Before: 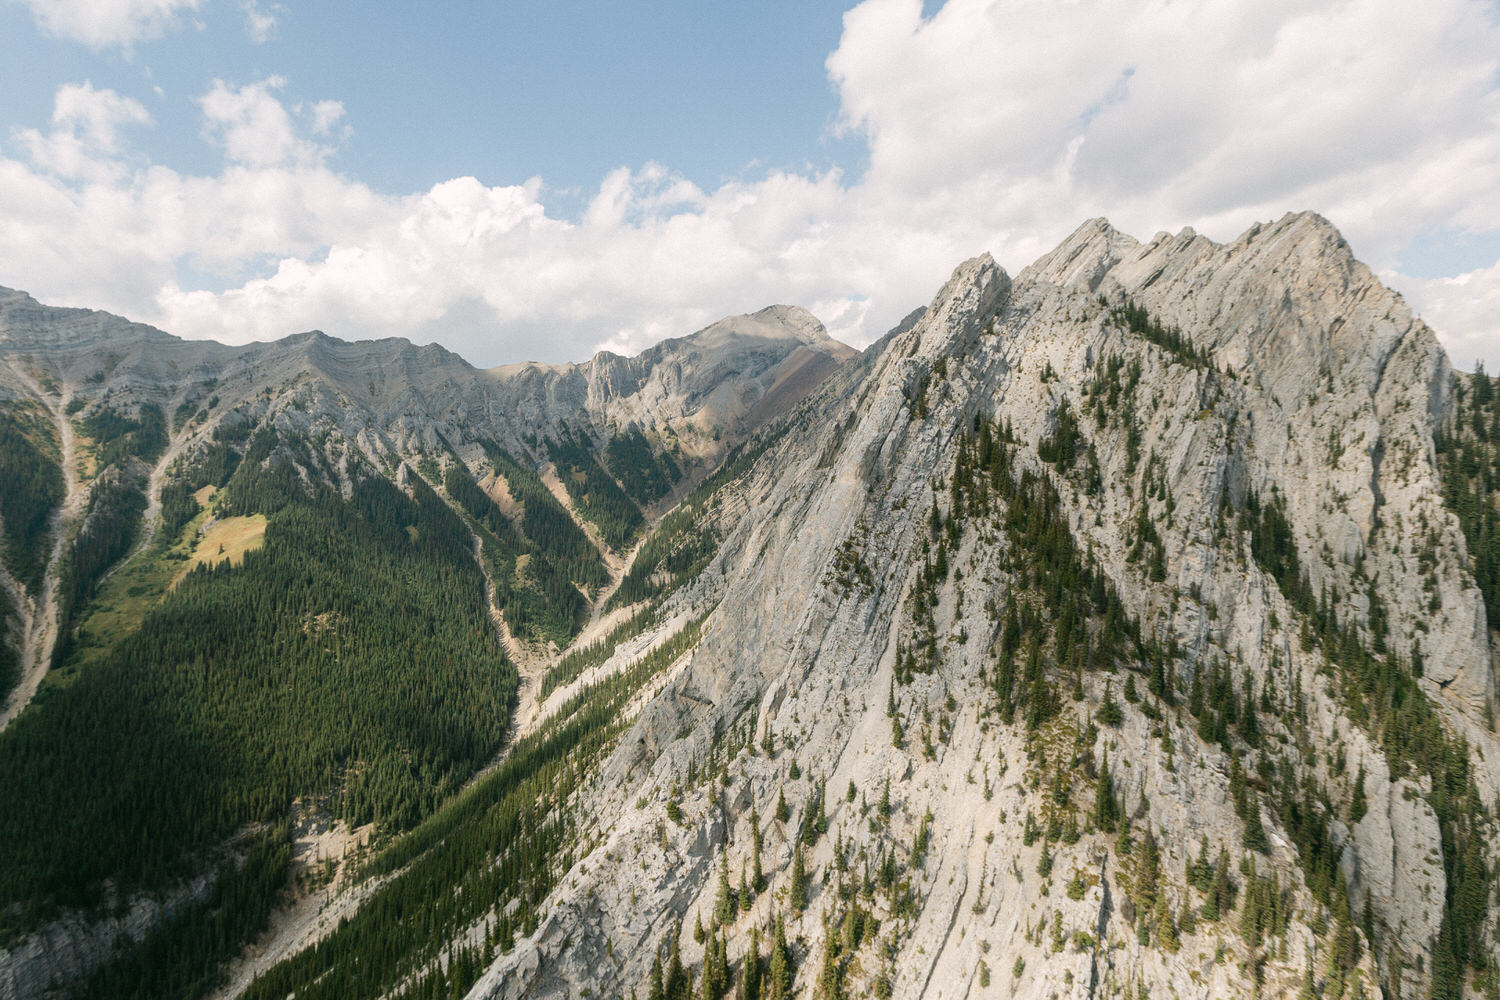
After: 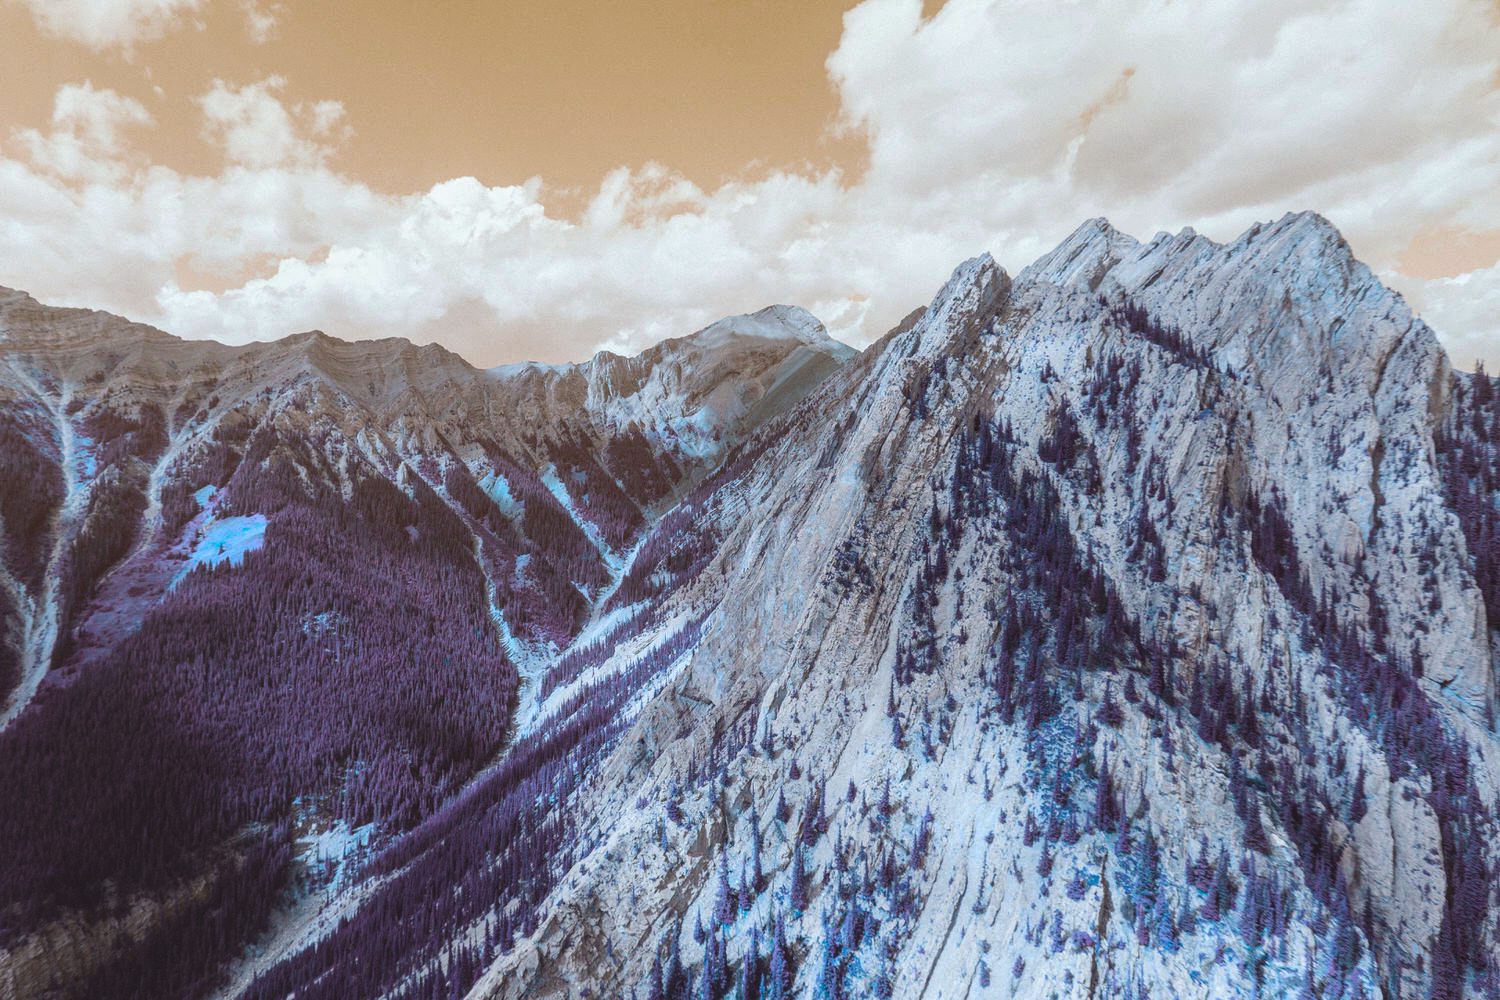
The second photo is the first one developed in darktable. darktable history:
contrast brightness saturation: saturation 0.096
color balance rgb: highlights gain › chroma 0.222%, highlights gain › hue 330.96°, perceptual saturation grading › global saturation 0.644%, hue shift 177.66°, global vibrance 49.606%, contrast 0.402%
exposure: black level correction -0.014, exposure -0.187 EV, compensate exposure bias true, compensate highlight preservation false
local contrast: on, module defaults
